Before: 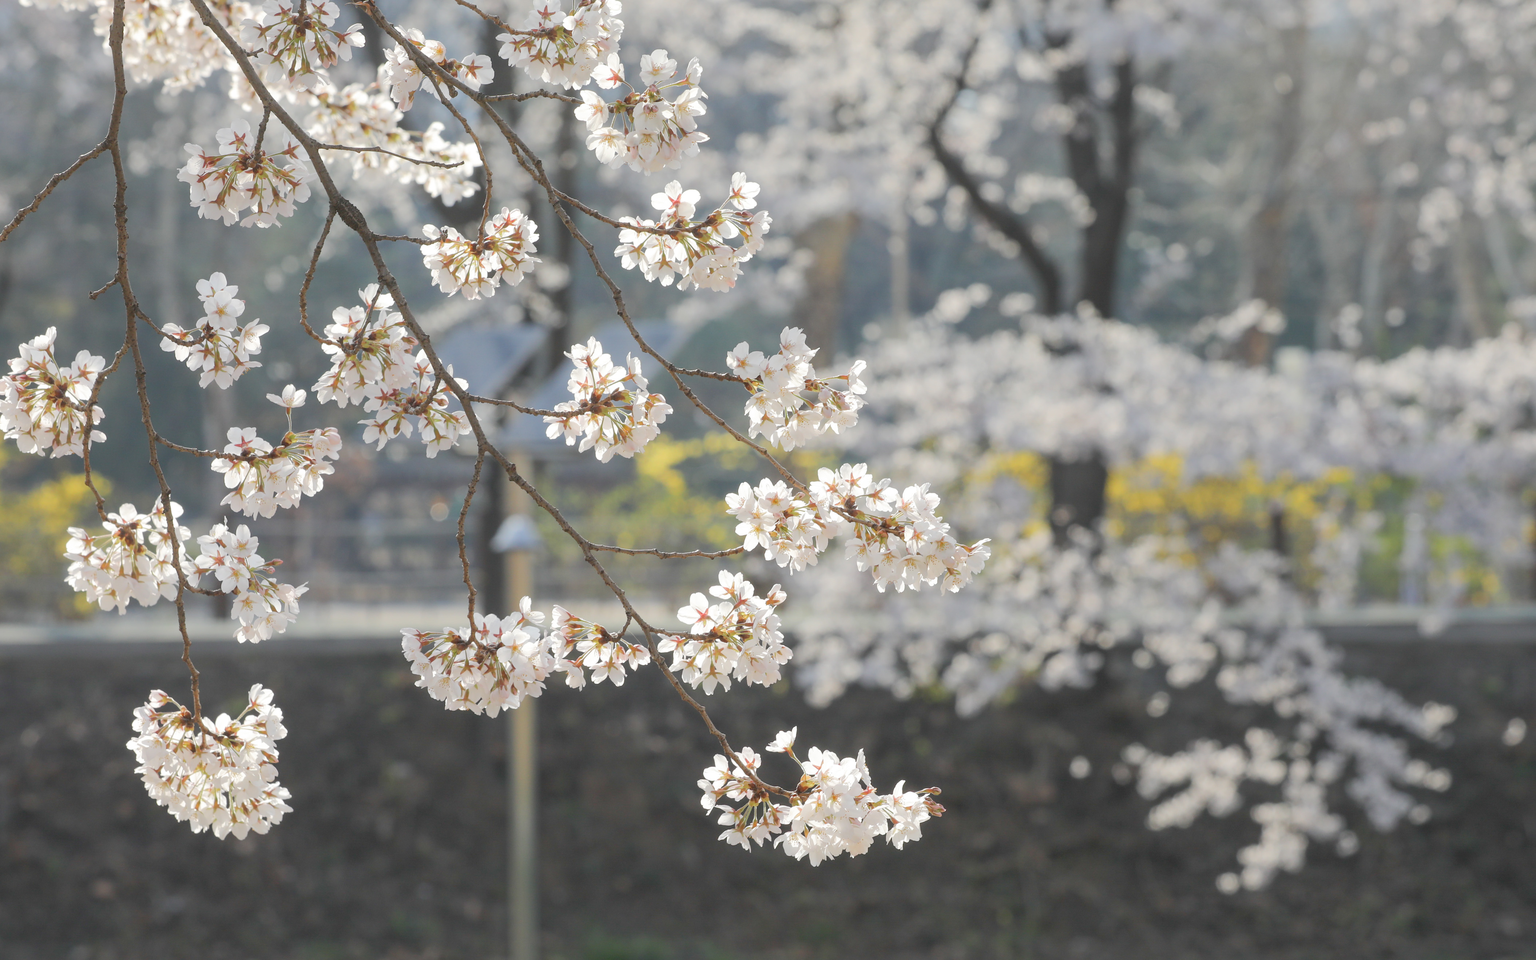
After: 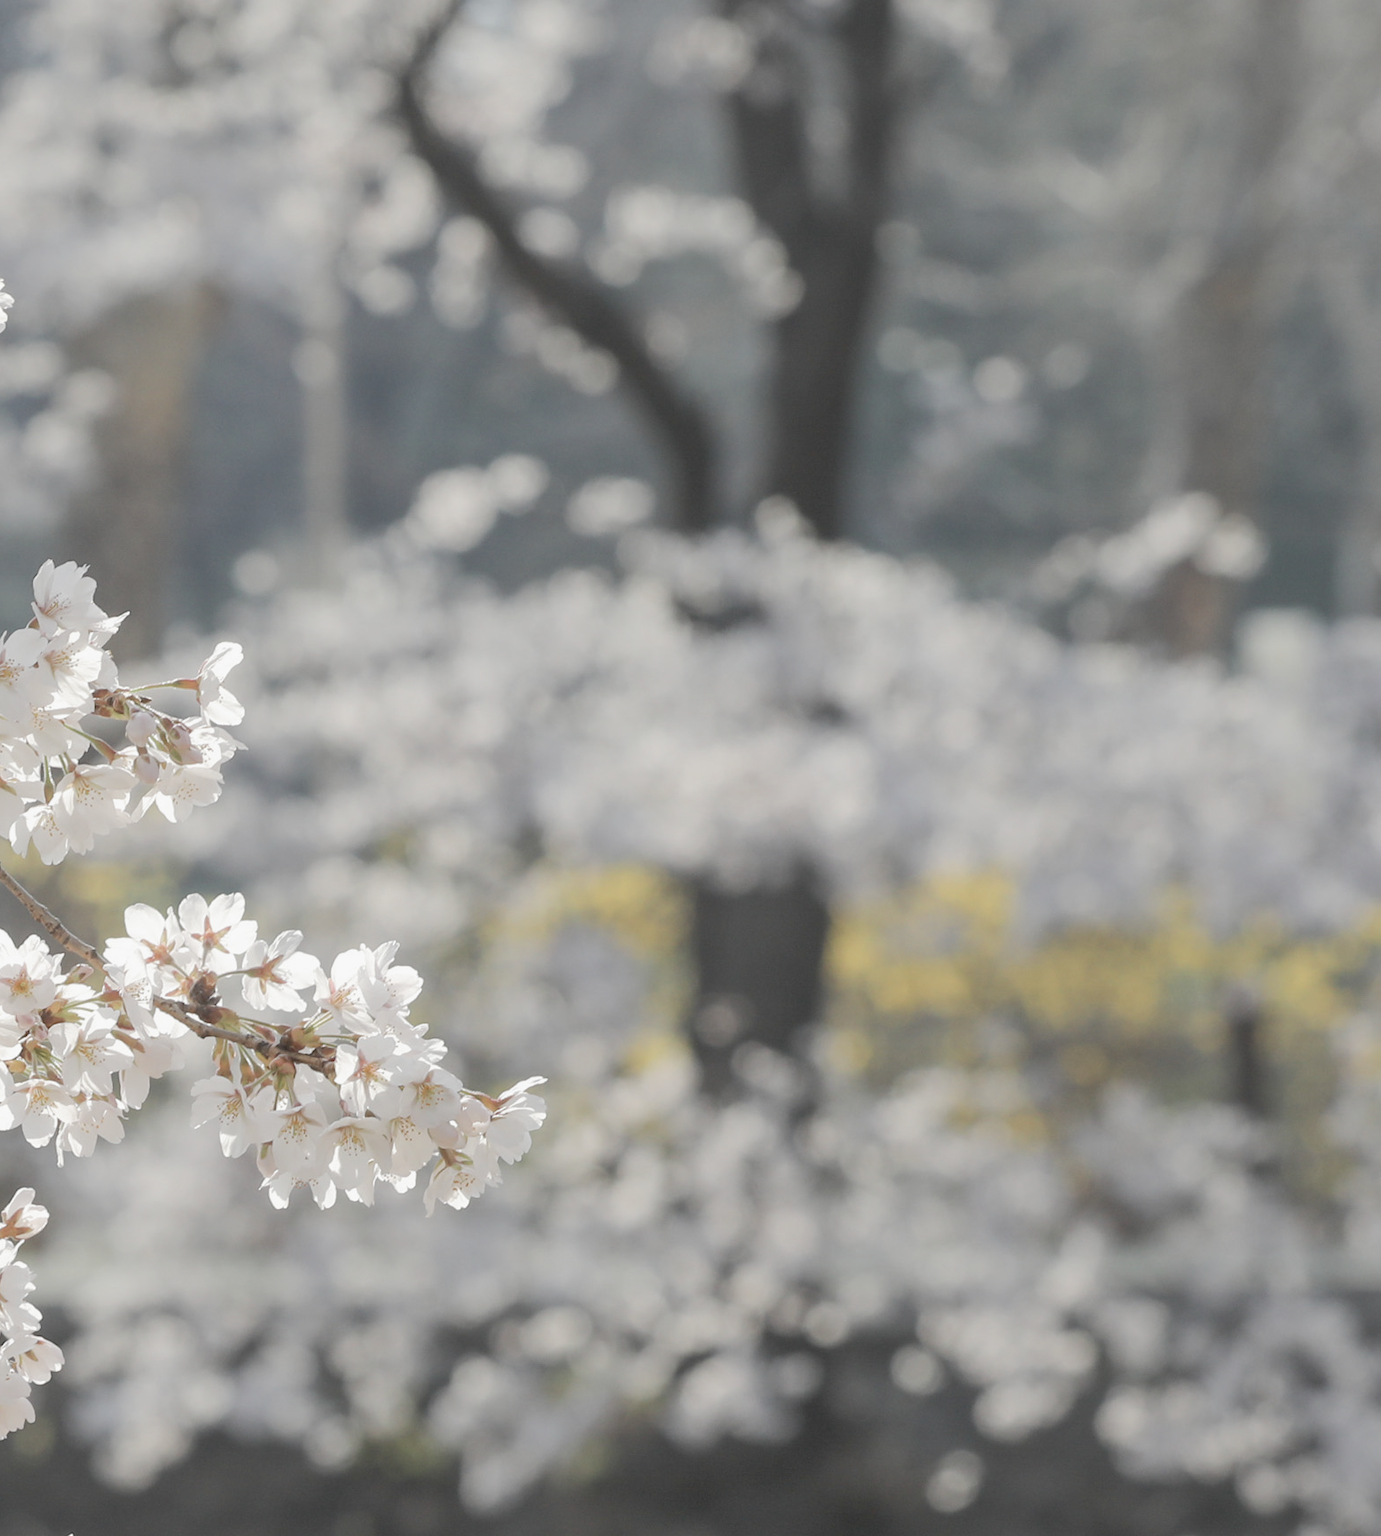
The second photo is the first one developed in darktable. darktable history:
contrast brightness saturation: contrast -0.05, saturation -0.41
crop and rotate: left 49.936%, top 10.094%, right 13.136%, bottom 24.256%
